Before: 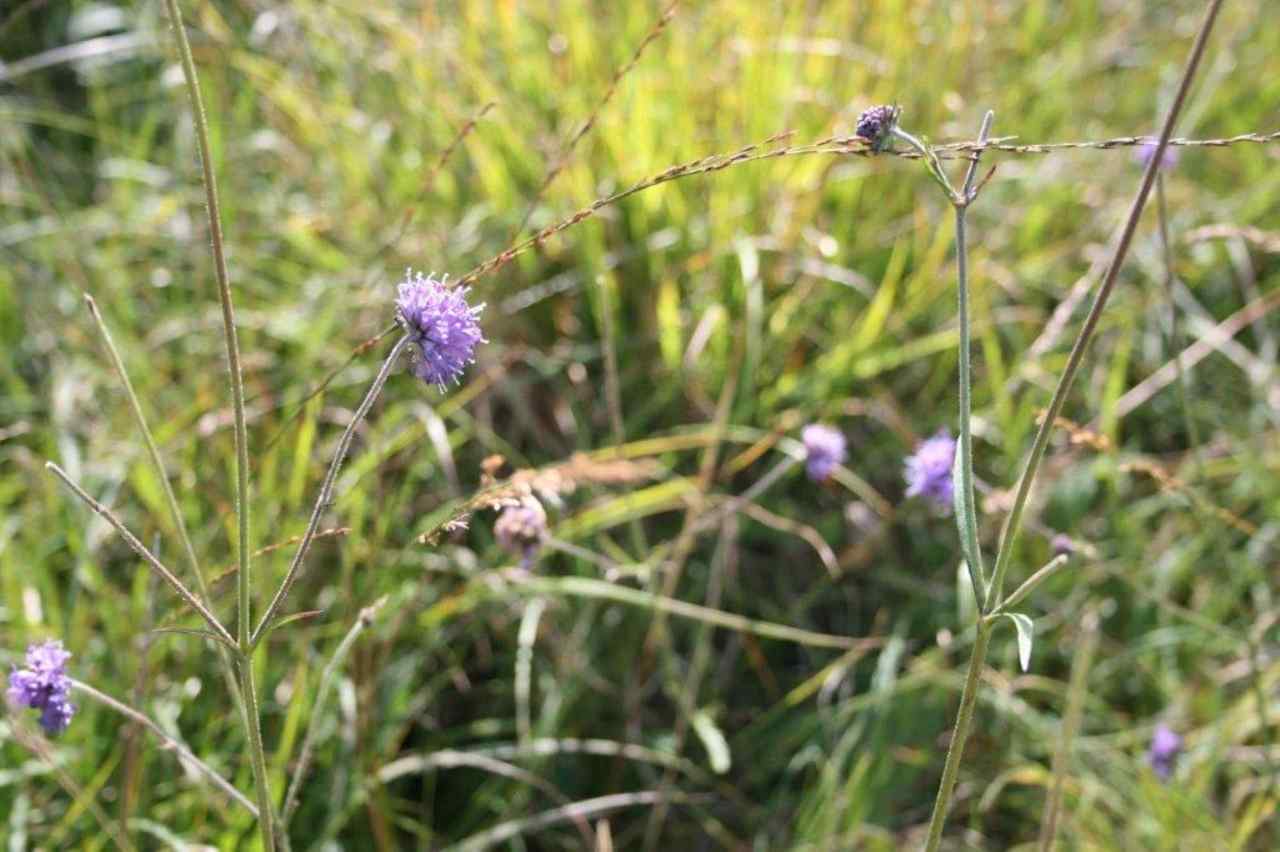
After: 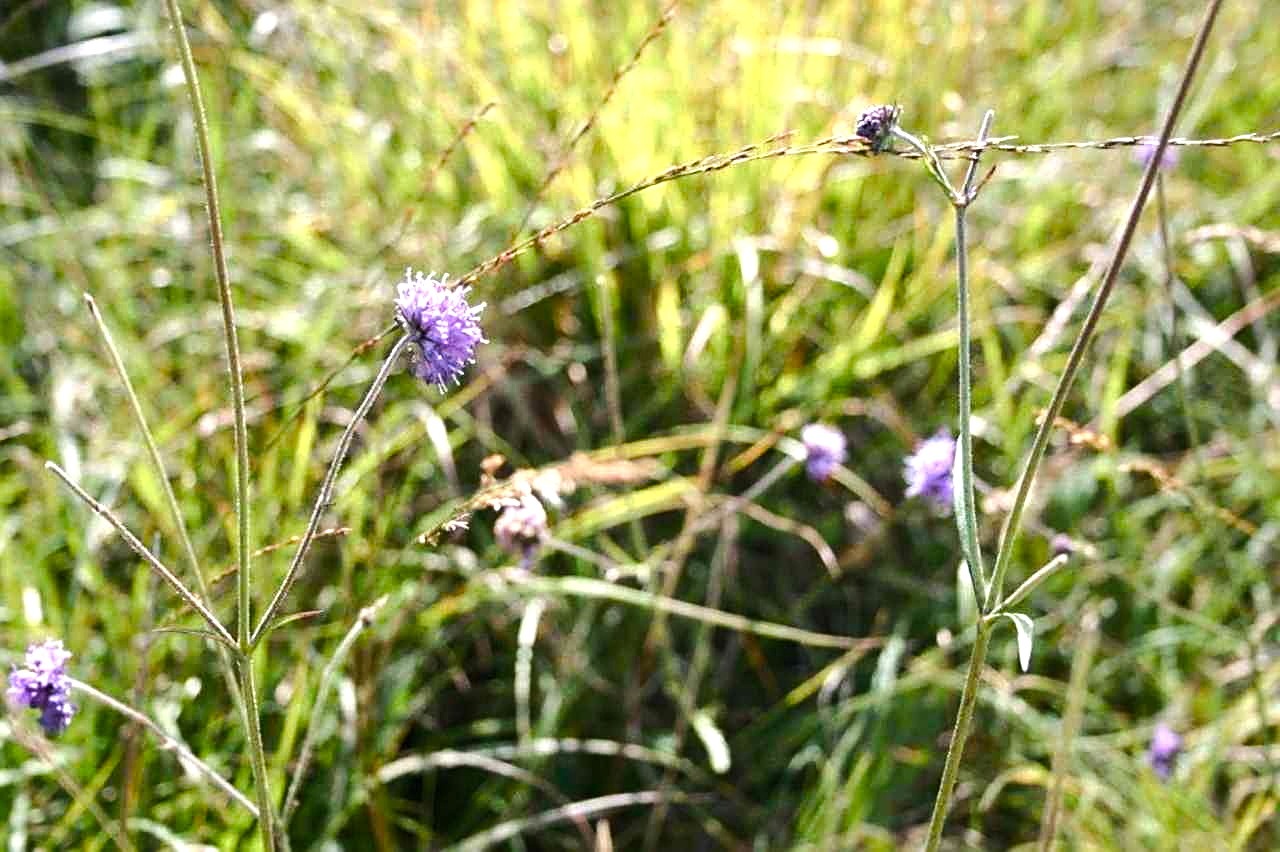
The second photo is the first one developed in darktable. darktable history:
color balance rgb: linear chroma grading › shadows -2.679%, linear chroma grading › highlights -4.262%, perceptual saturation grading › global saturation 0.352%, perceptual saturation grading › highlights -18.057%, perceptual saturation grading › mid-tones 32.558%, perceptual saturation grading › shadows 50.487%, perceptual brilliance grading › highlights 17.912%, perceptual brilliance grading › mid-tones 32.783%, perceptual brilliance grading › shadows -31.738%
sharpen: on, module defaults
